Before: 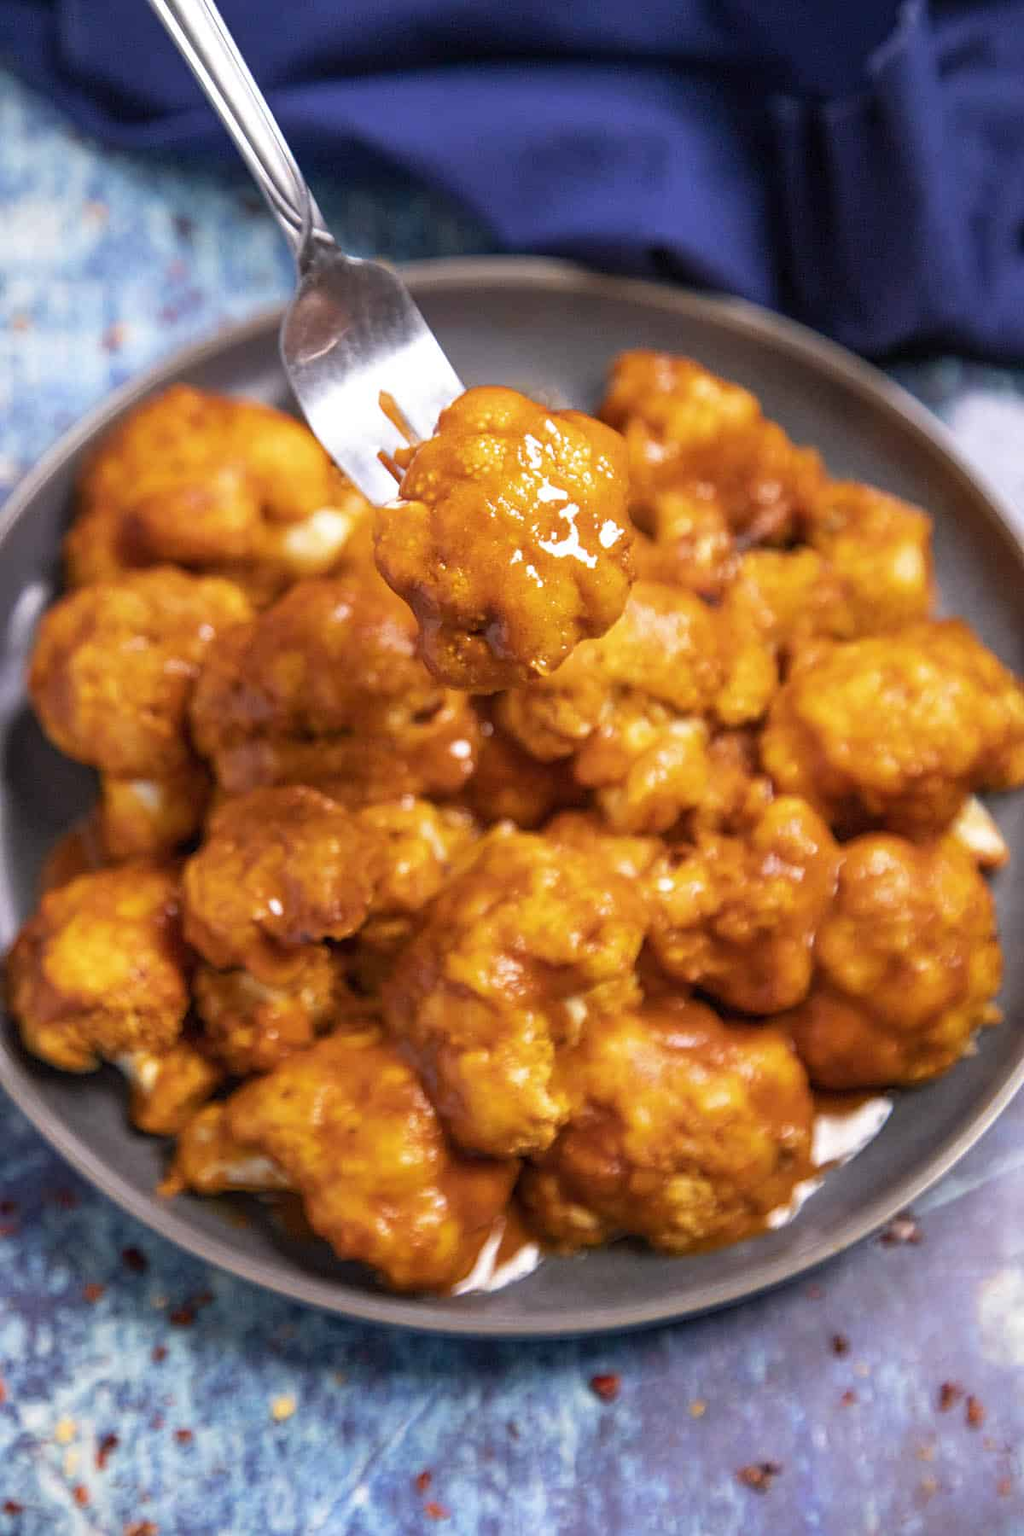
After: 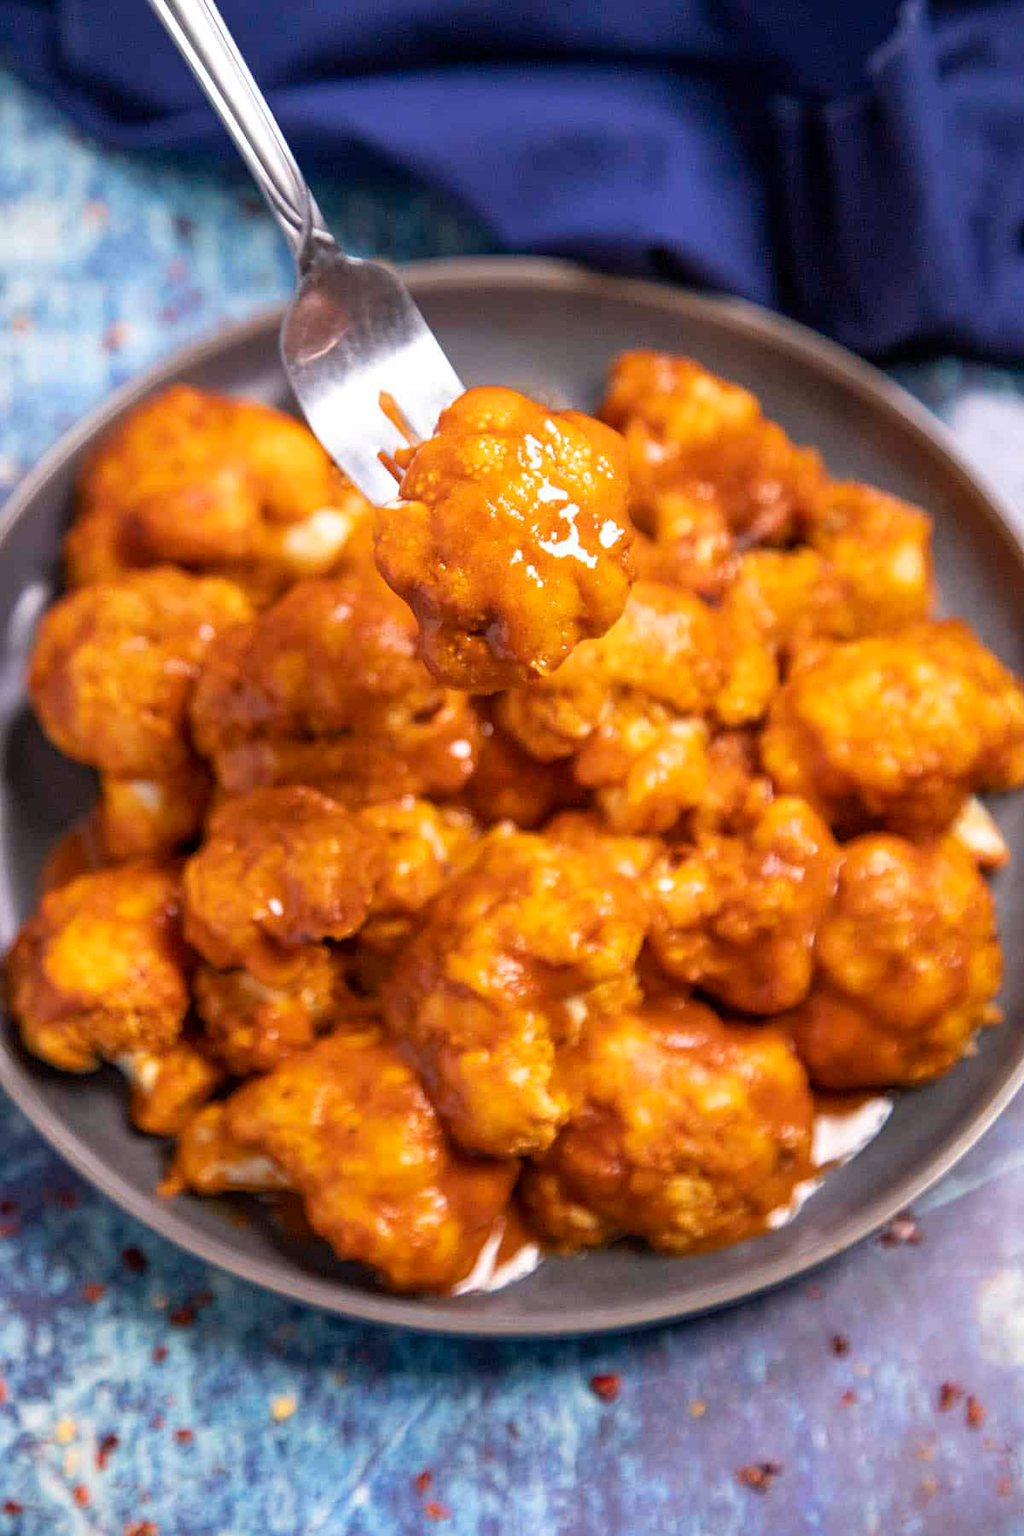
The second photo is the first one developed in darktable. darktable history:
color correction: highlights b* 0.017
